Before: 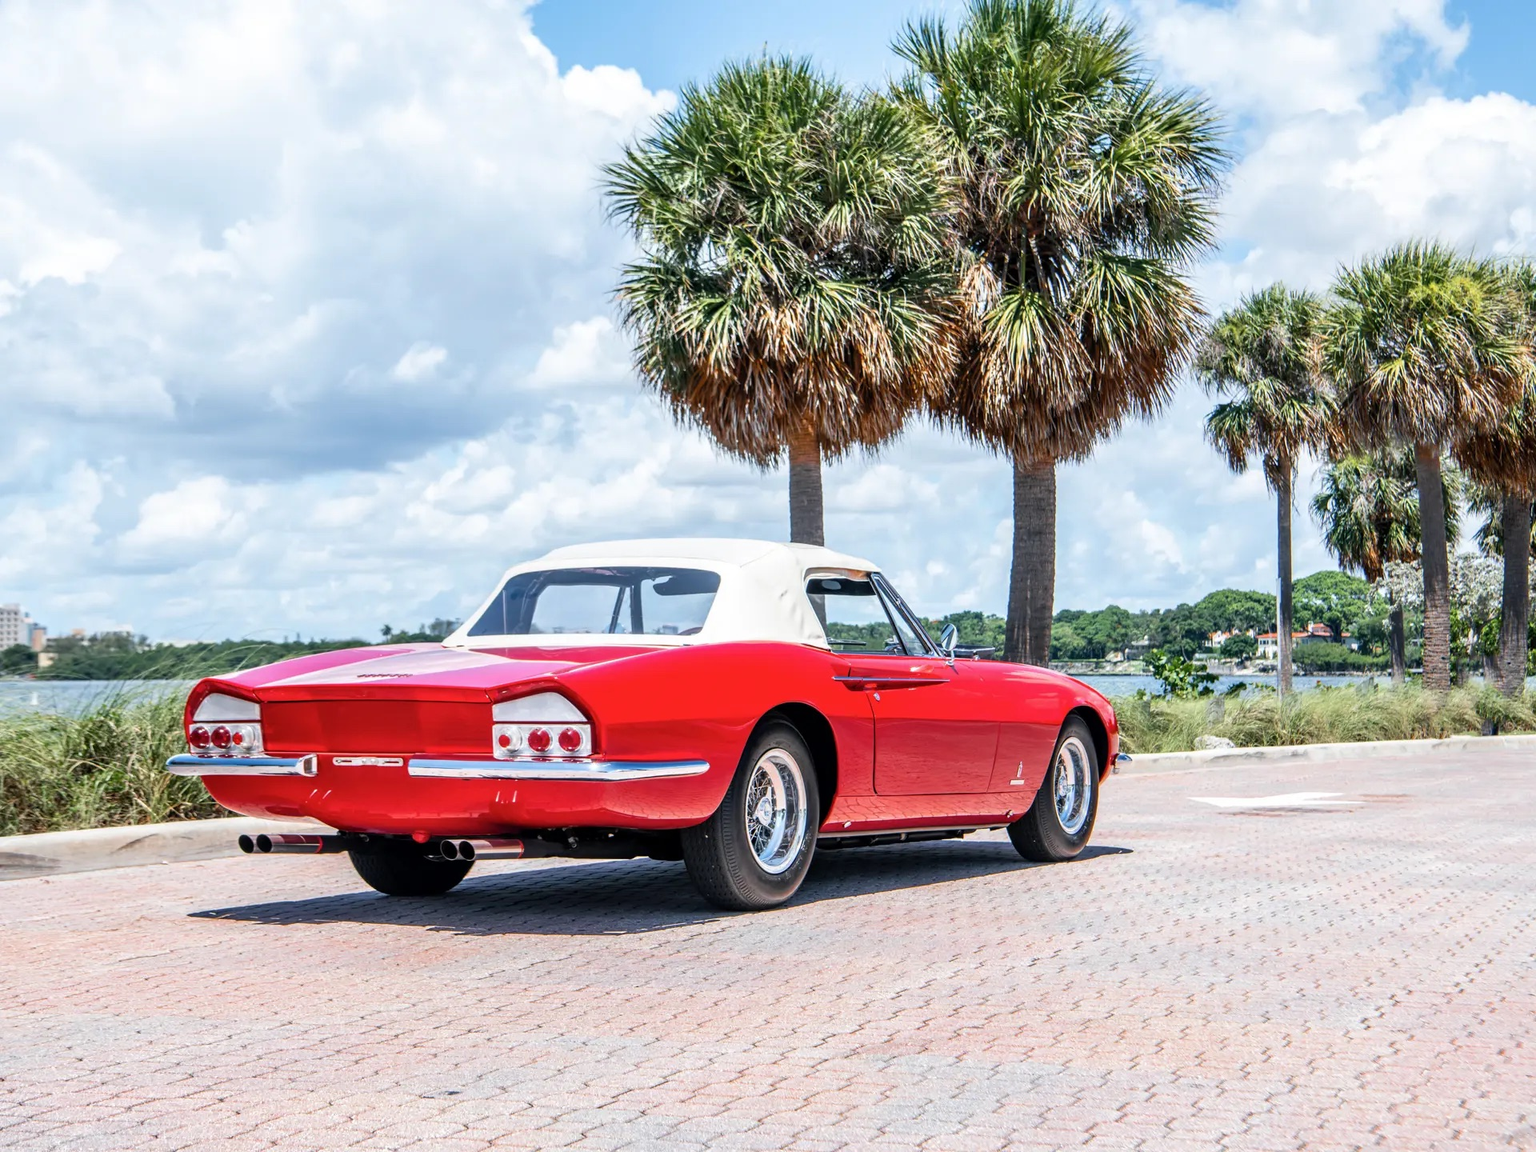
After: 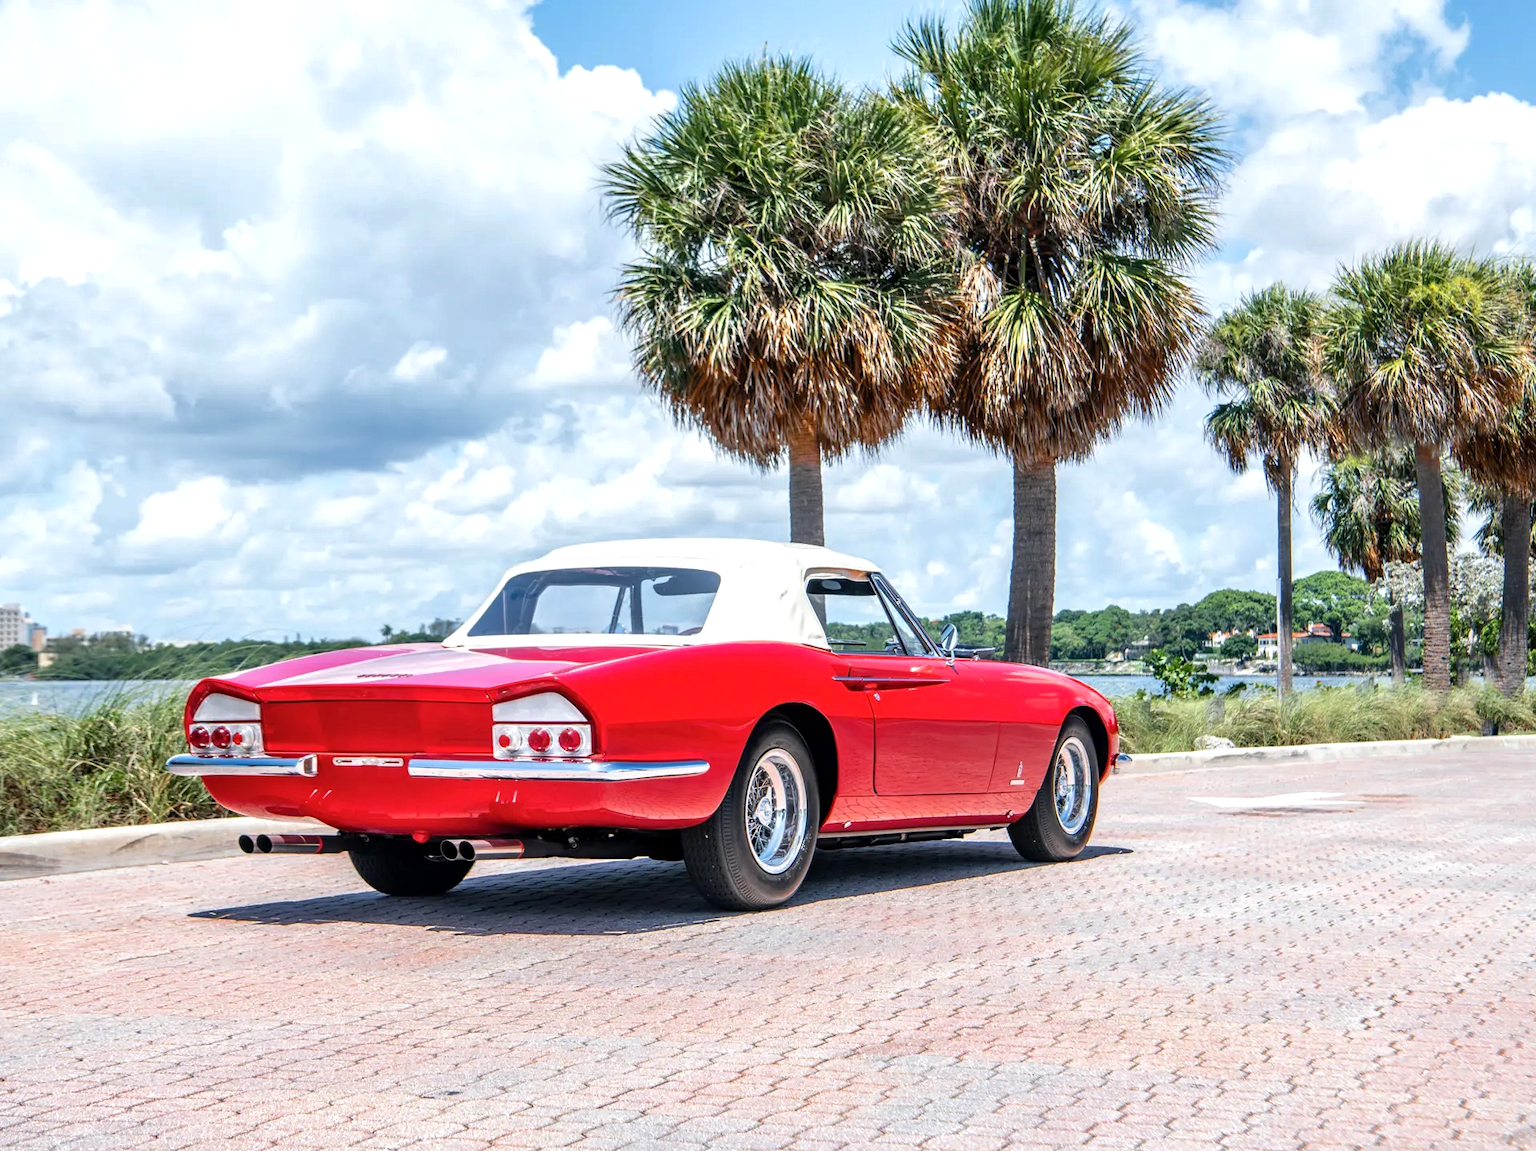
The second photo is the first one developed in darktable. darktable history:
crop: bottom 0.062%
exposure: exposure 0.267 EV, compensate highlight preservation false
shadows and highlights: shadows -20.16, white point adjustment -2.14, highlights -34.78
